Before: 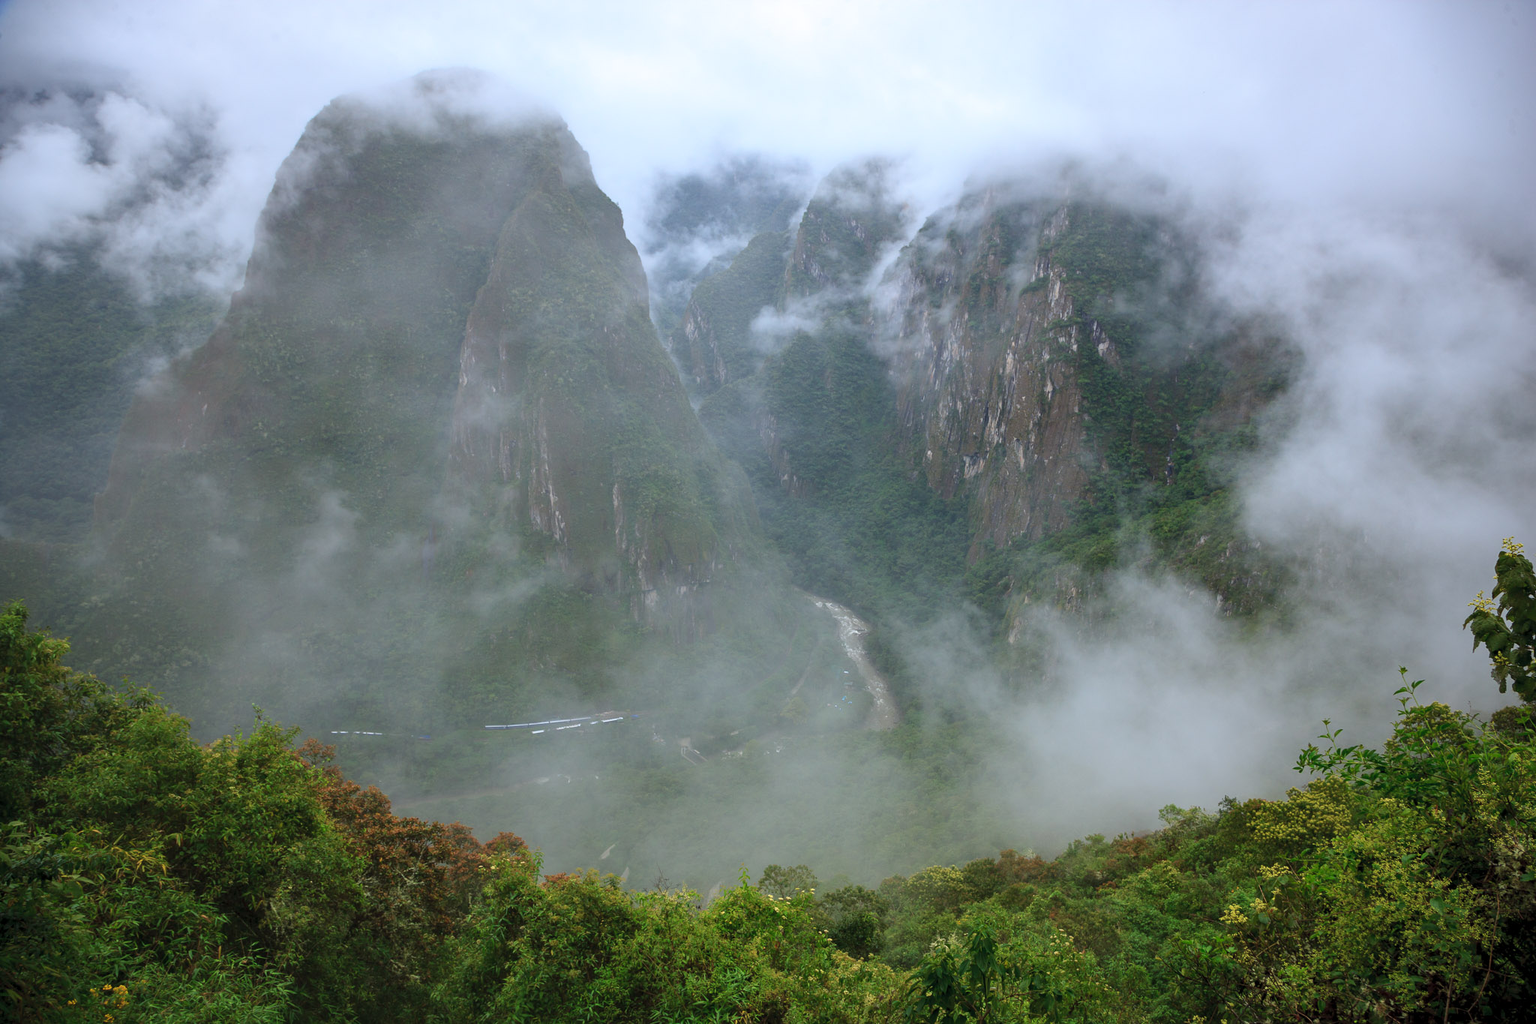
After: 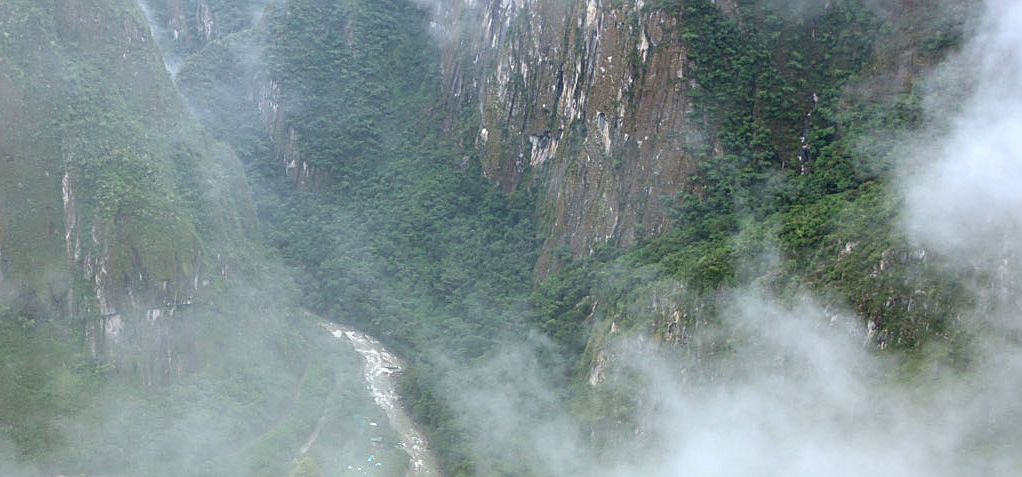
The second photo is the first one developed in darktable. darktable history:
sharpen: on, module defaults
crop: left 36.882%, top 34.628%, right 13.195%, bottom 30.401%
local contrast: on, module defaults
tone equalizer: -8 EV -0.71 EV, -7 EV -0.68 EV, -6 EV -0.567 EV, -5 EV -0.418 EV, -3 EV 0.387 EV, -2 EV 0.6 EV, -1 EV 0.686 EV, +0 EV 0.72 EV
